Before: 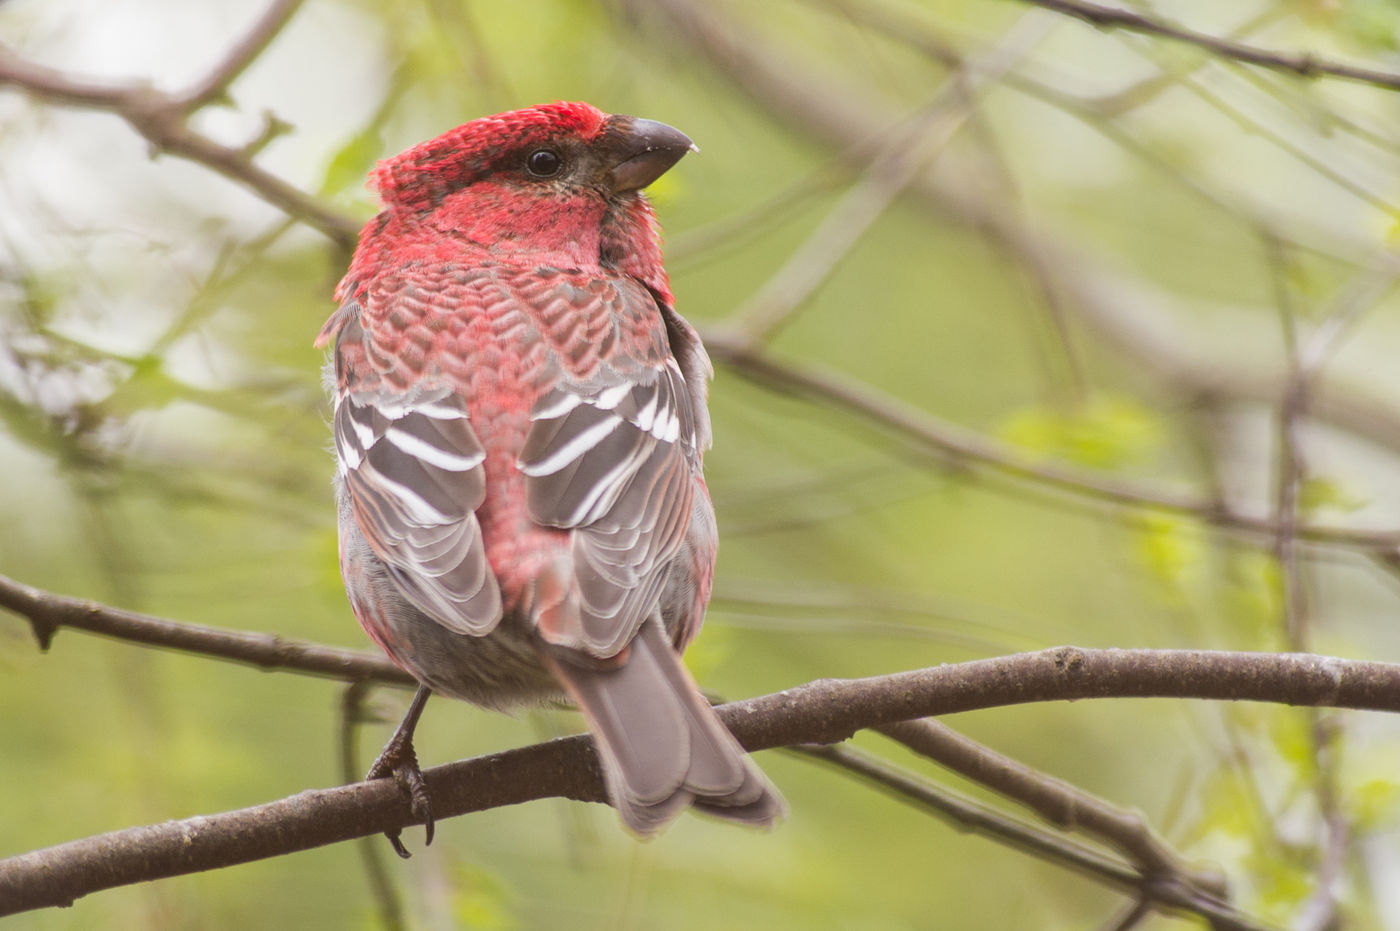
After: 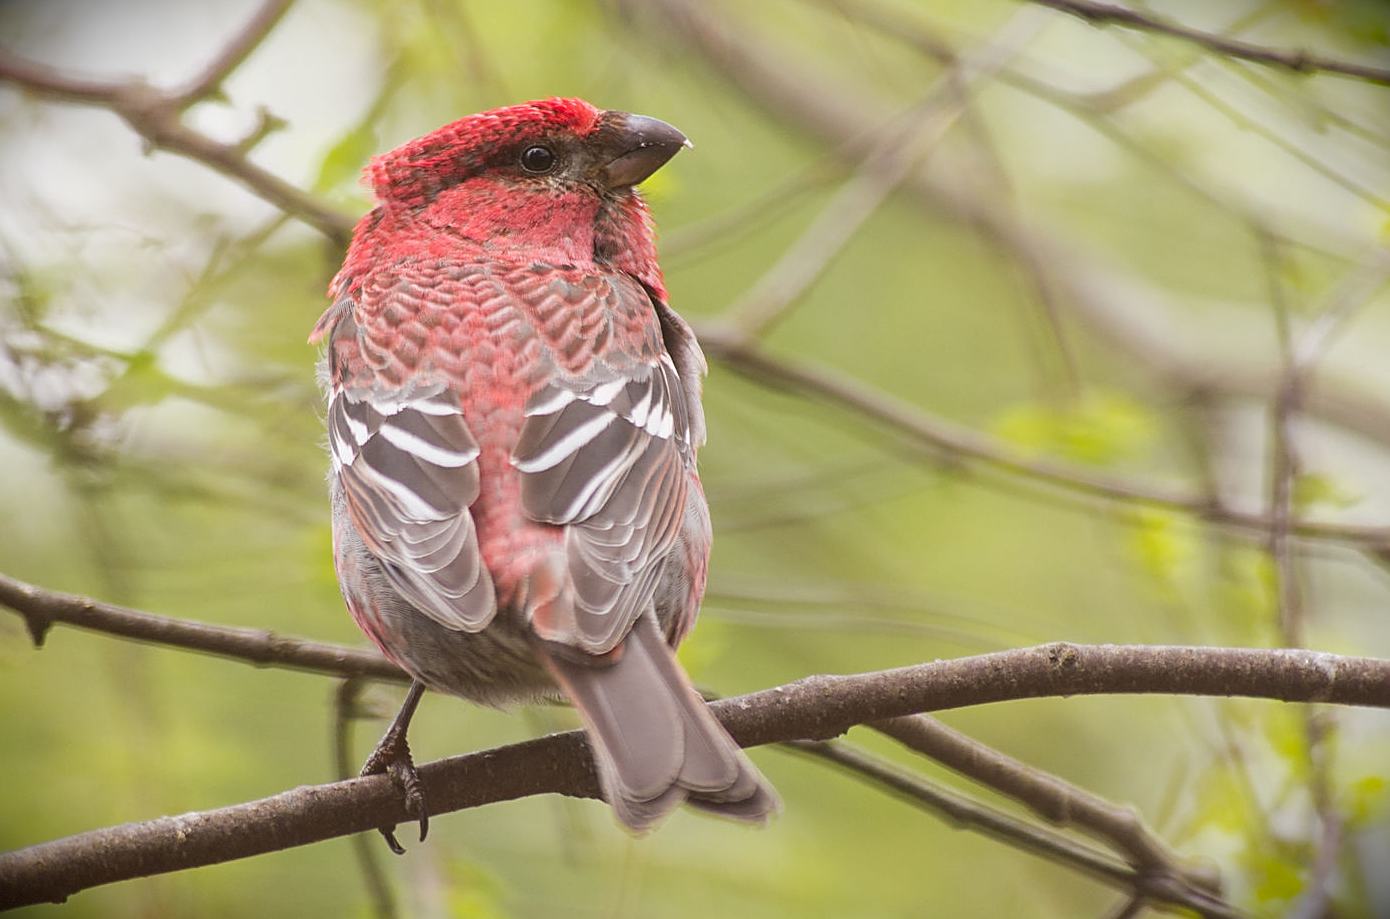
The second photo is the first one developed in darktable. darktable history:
crop: left 0.479%, top 0.5%, right 0.182%, bottom 0.729%
sharpen: on, module defaults
vignetting: fall-off start 99.21%, brightness -0.997, saturation 0.49, width/height ratio 1.31, dithering 8-bit output, unbound false
